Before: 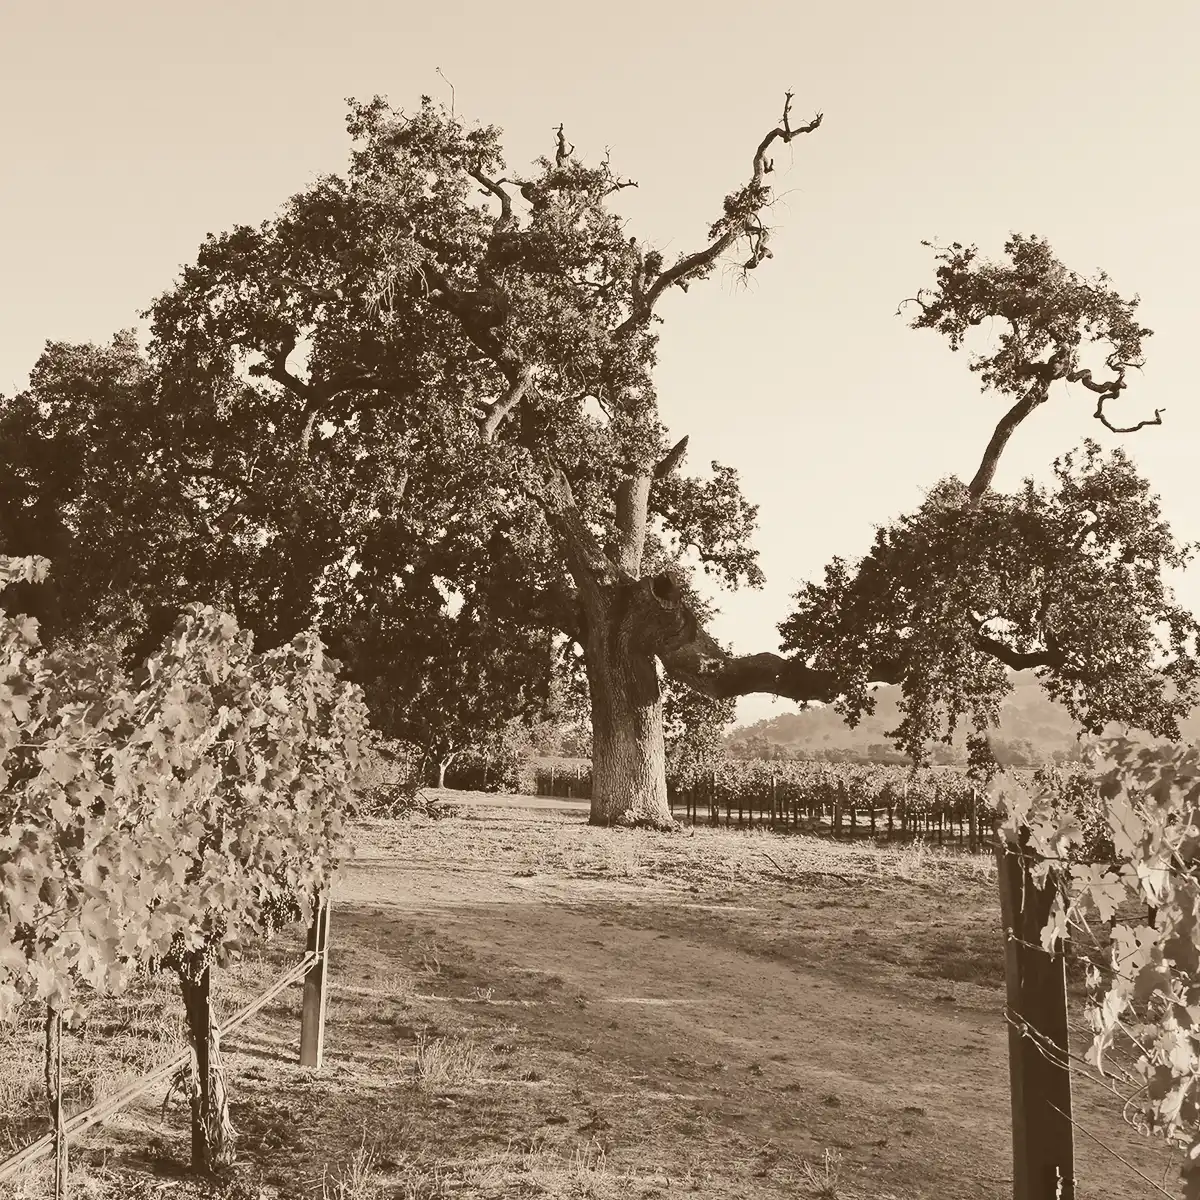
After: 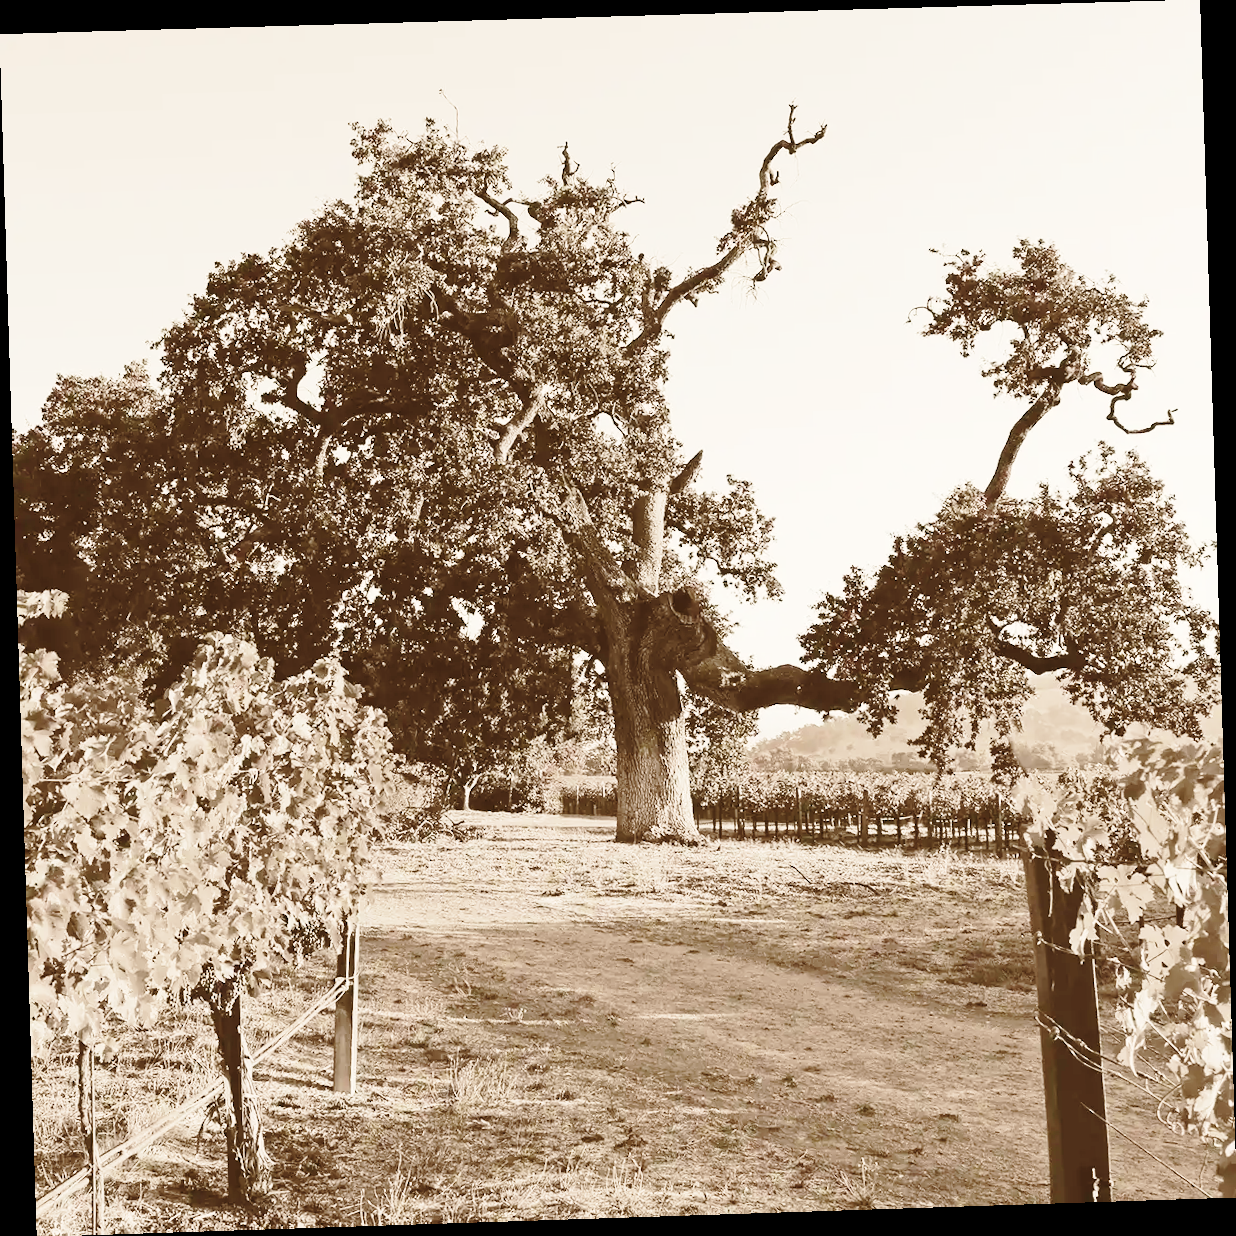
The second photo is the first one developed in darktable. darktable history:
rotate and perspective: rotation -1.77°, lens shift (horizontal) 0.004, automatic cropping off
base curve: curves: ch0 [(0, 0) (0.028, 0.03) (0.121, 0.232) (0.46, 0.748) (0.859, 0.968) (1, 1)], preserve colors none
